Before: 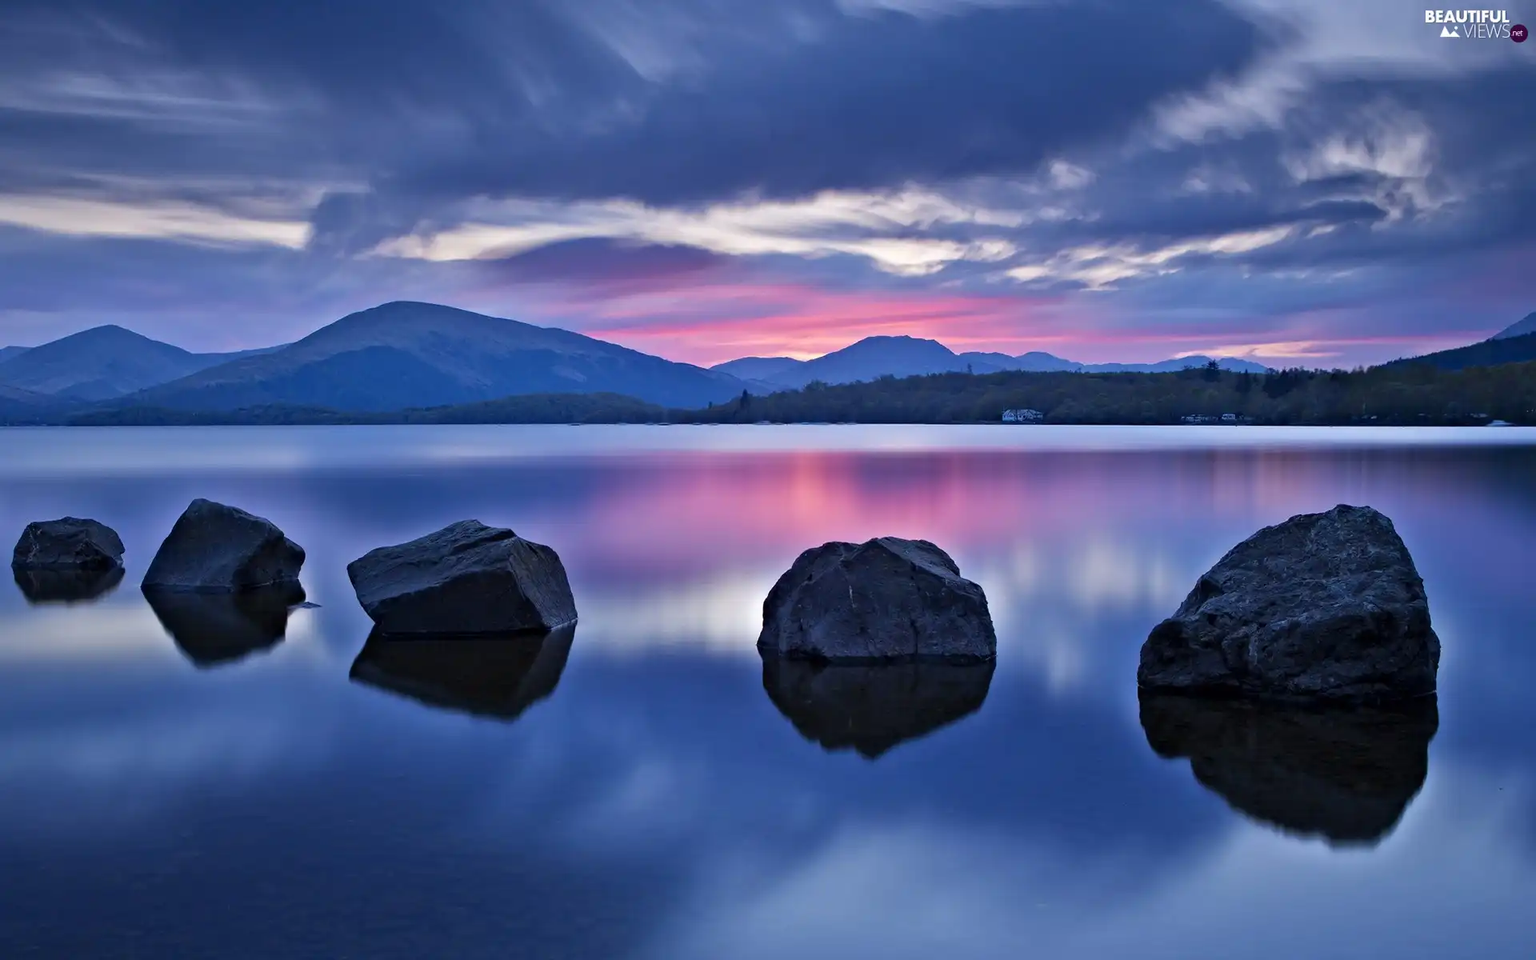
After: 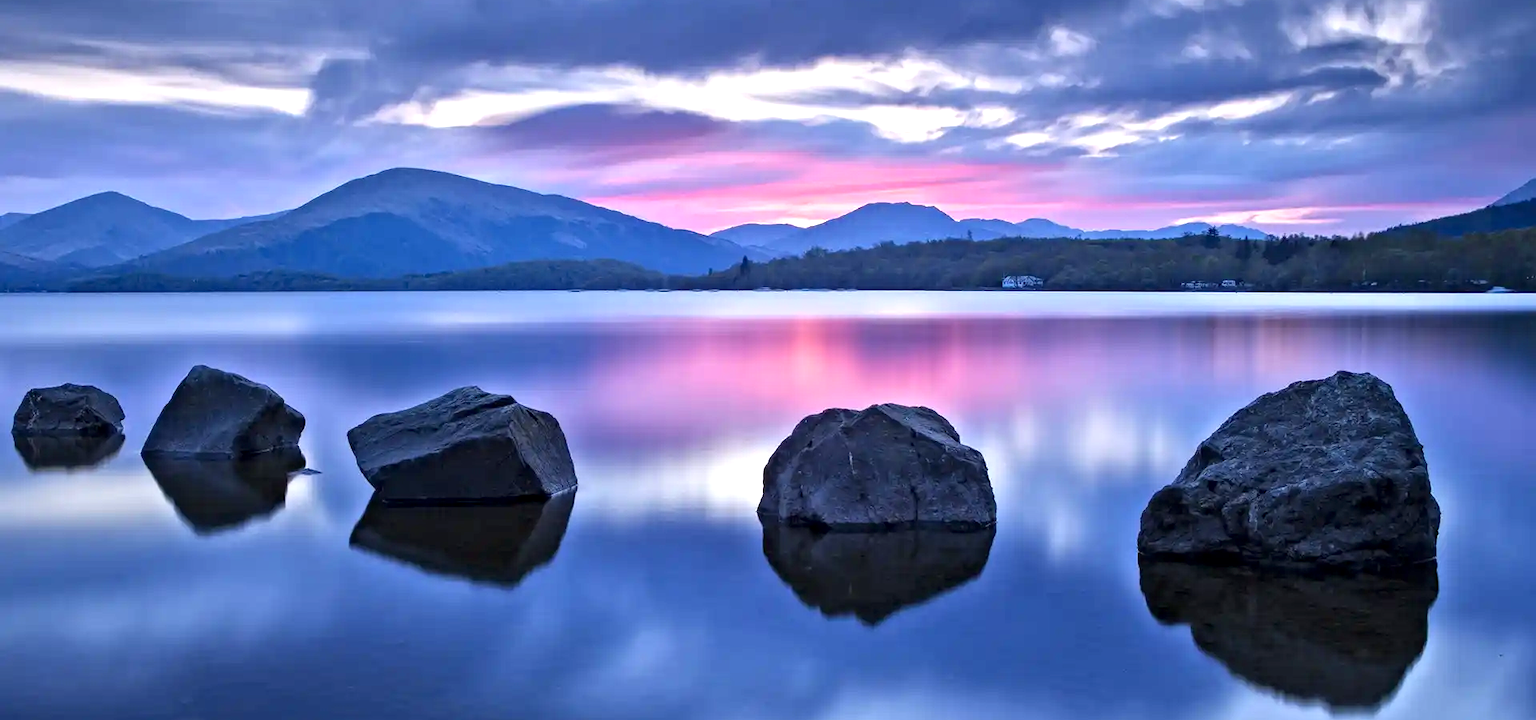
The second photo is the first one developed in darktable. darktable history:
crop: top 13.955%, bottom 10.864%
exposure: exposure 0.793 EV, compensate exposure bias true, compensate highlight preservation false
local contrast: on, module defaults
